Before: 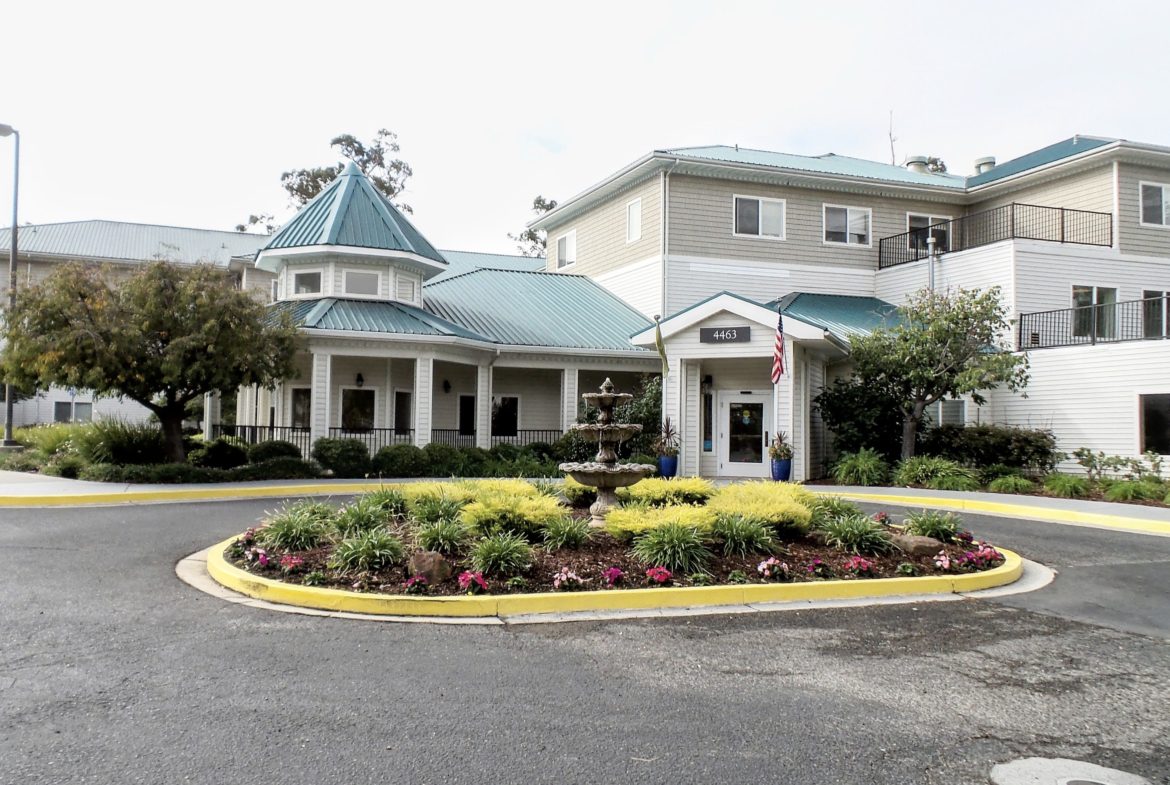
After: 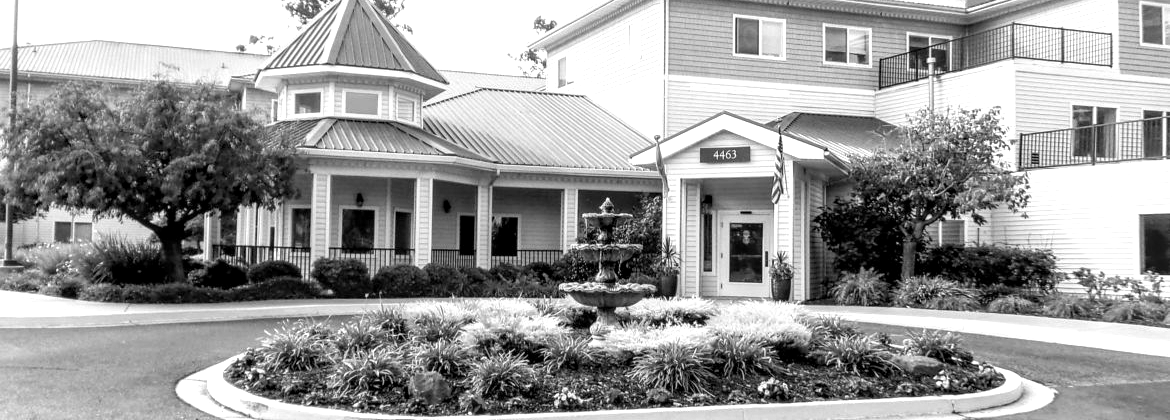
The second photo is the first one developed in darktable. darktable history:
crop and rotate: top 23.043%, bottom 23.437%
monochrome: on, module defaults
color zones: curves: ch1 [(0.29, 0.492) (0.373, 0.185) (0.509, 0.481)]; ch2 [(0.25, 0.462) (0.749, 0.457)], mix 40.67%
local contrast: detail 130%
exposure: black level correction 0.001, exposure 0.5 EV, compensate exposure bias true, compensate highlight preservation false
